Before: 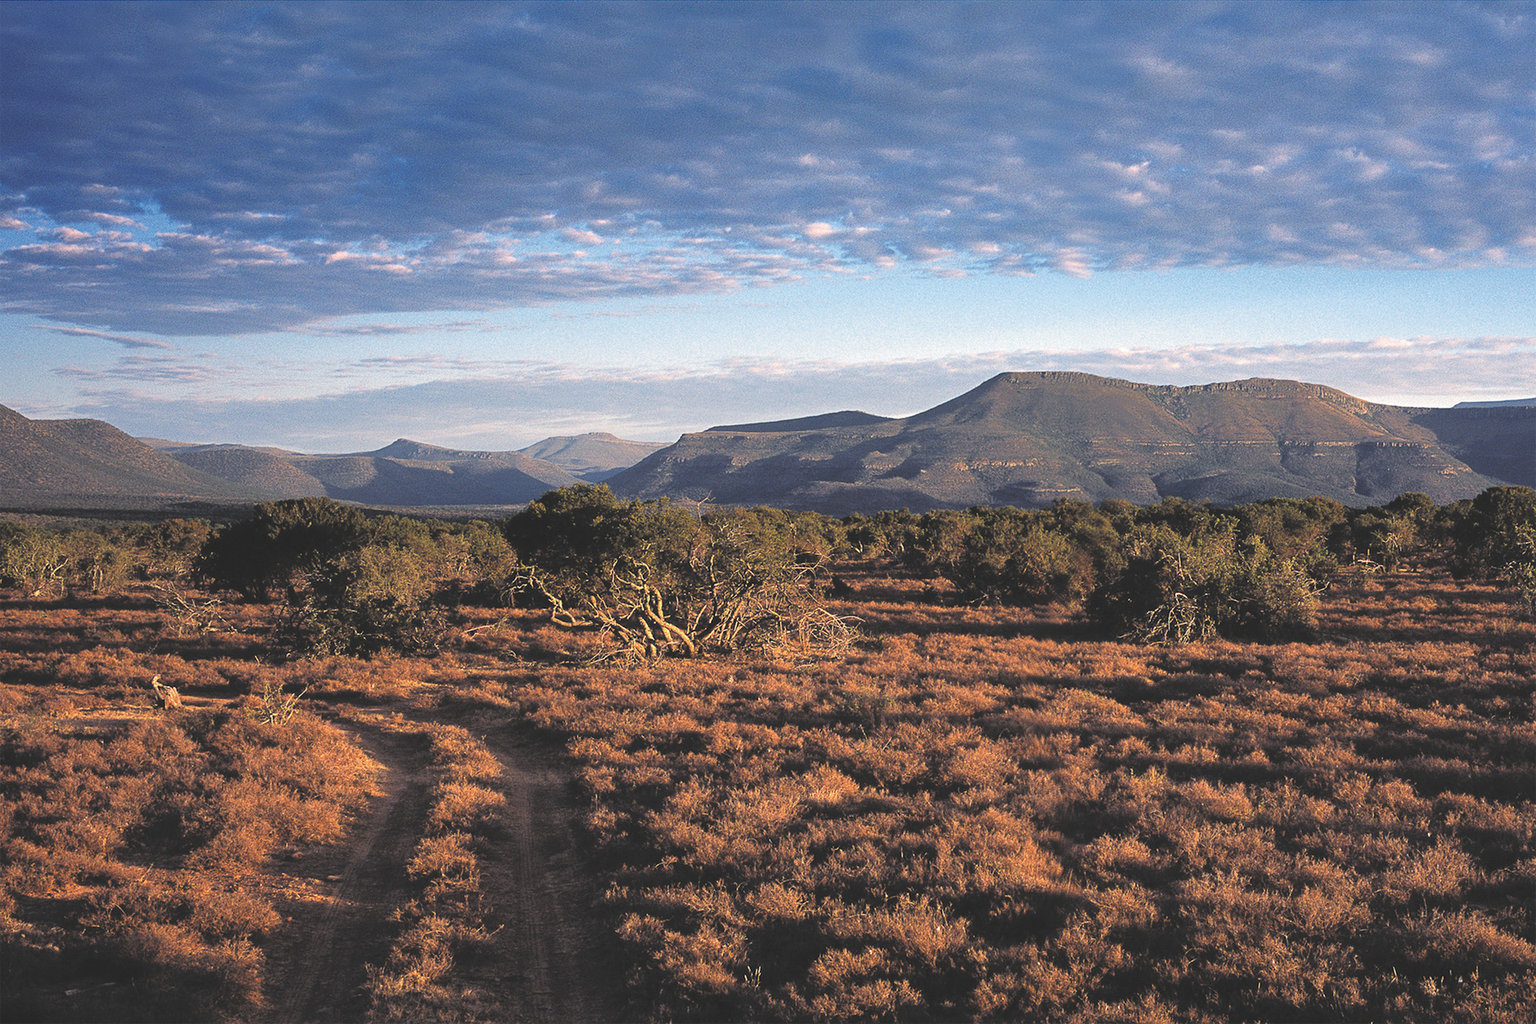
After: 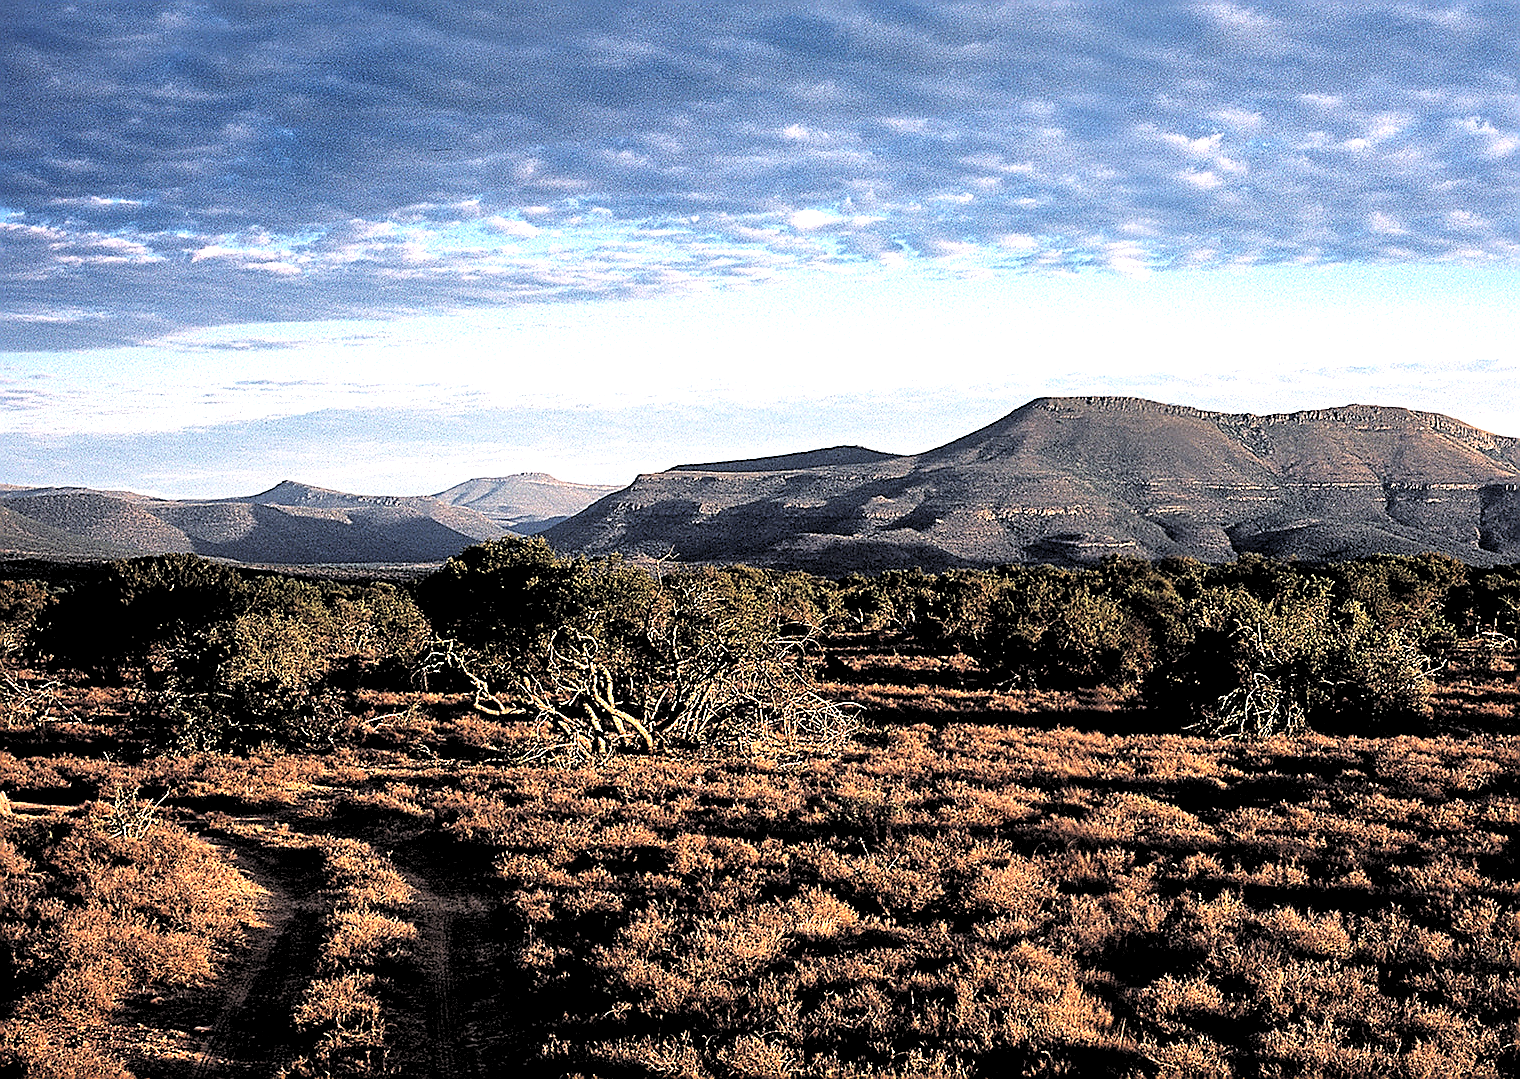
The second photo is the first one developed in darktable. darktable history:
local contrast: mode bilateral grid, contrast 20, coarseness 50, detail 144%, midtone range 0.2
sharpen: radius 1.4, amount 1.25, threshold 0.7
tone equalizer: -8 EV -0.75 EV, -7 EV -0.7 EV, -6 EV -0.6 EV, -5 EV -0.4 EV, -3 EV 0.4 EV, -2 EV 0.6 EV, -1 EV 0.7 EV, +0 EV 0.75 EV, edges refinement/feathering 500, mask exposure compensation -1.57 EV, preserve details no
shadows and highlights: shadows -30, highlights 30
rgb levels: levels [[0.034, 0.472, 0.904], [0, 0.5, 1], [0, 0.5, 1]]
crop: left 11.225%, top 5.381%, right 9.565%, bottom 10.314%
white balance: red 1, blue 1
